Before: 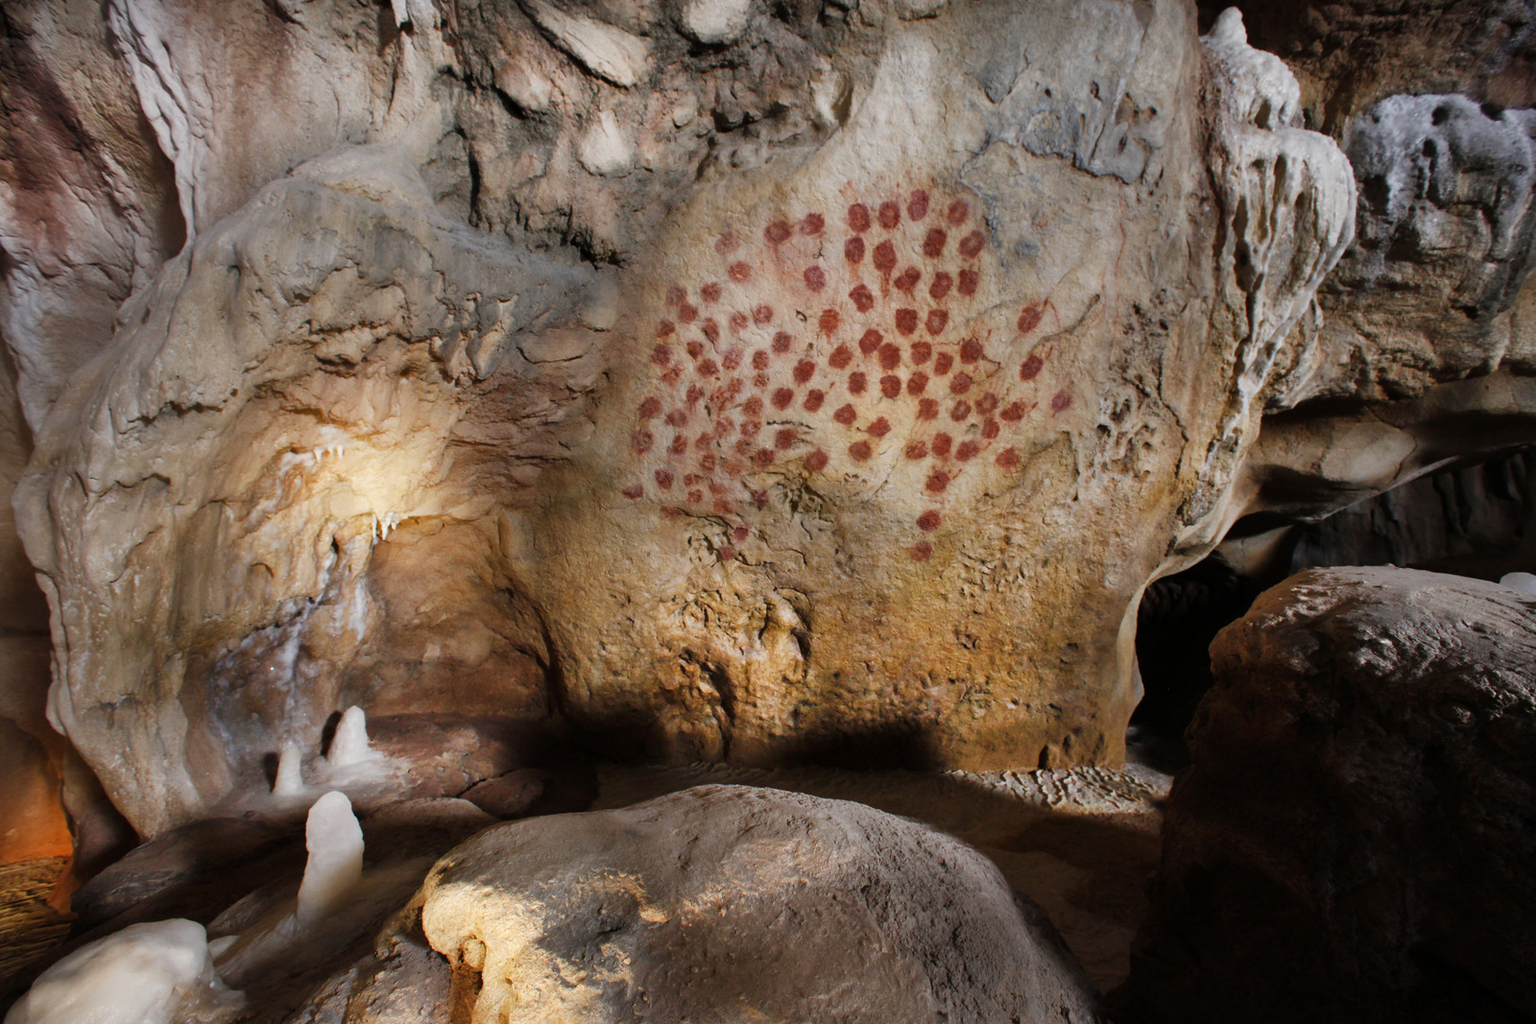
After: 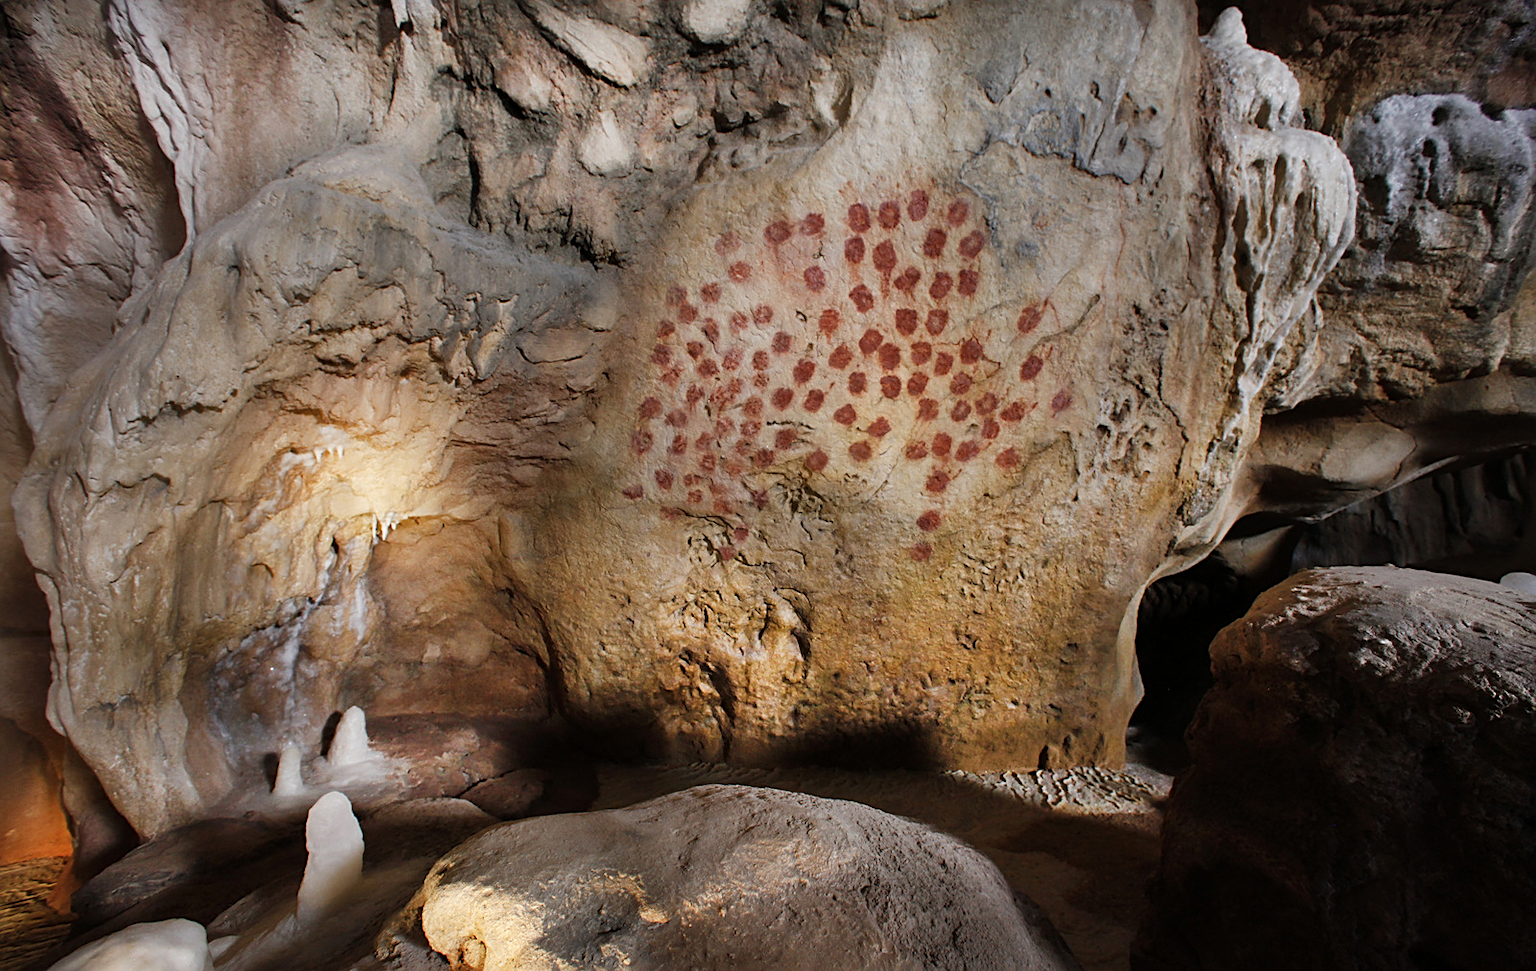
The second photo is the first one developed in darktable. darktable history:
color zones: curves: ch0 [(0.25, 0.5) (0.636, 0.25) (0.75, 0.5)]
exposure: compensate highlight preservation false
crop and rotate: top 0%, bottom 5.097%
sharpen: on, module defaults
